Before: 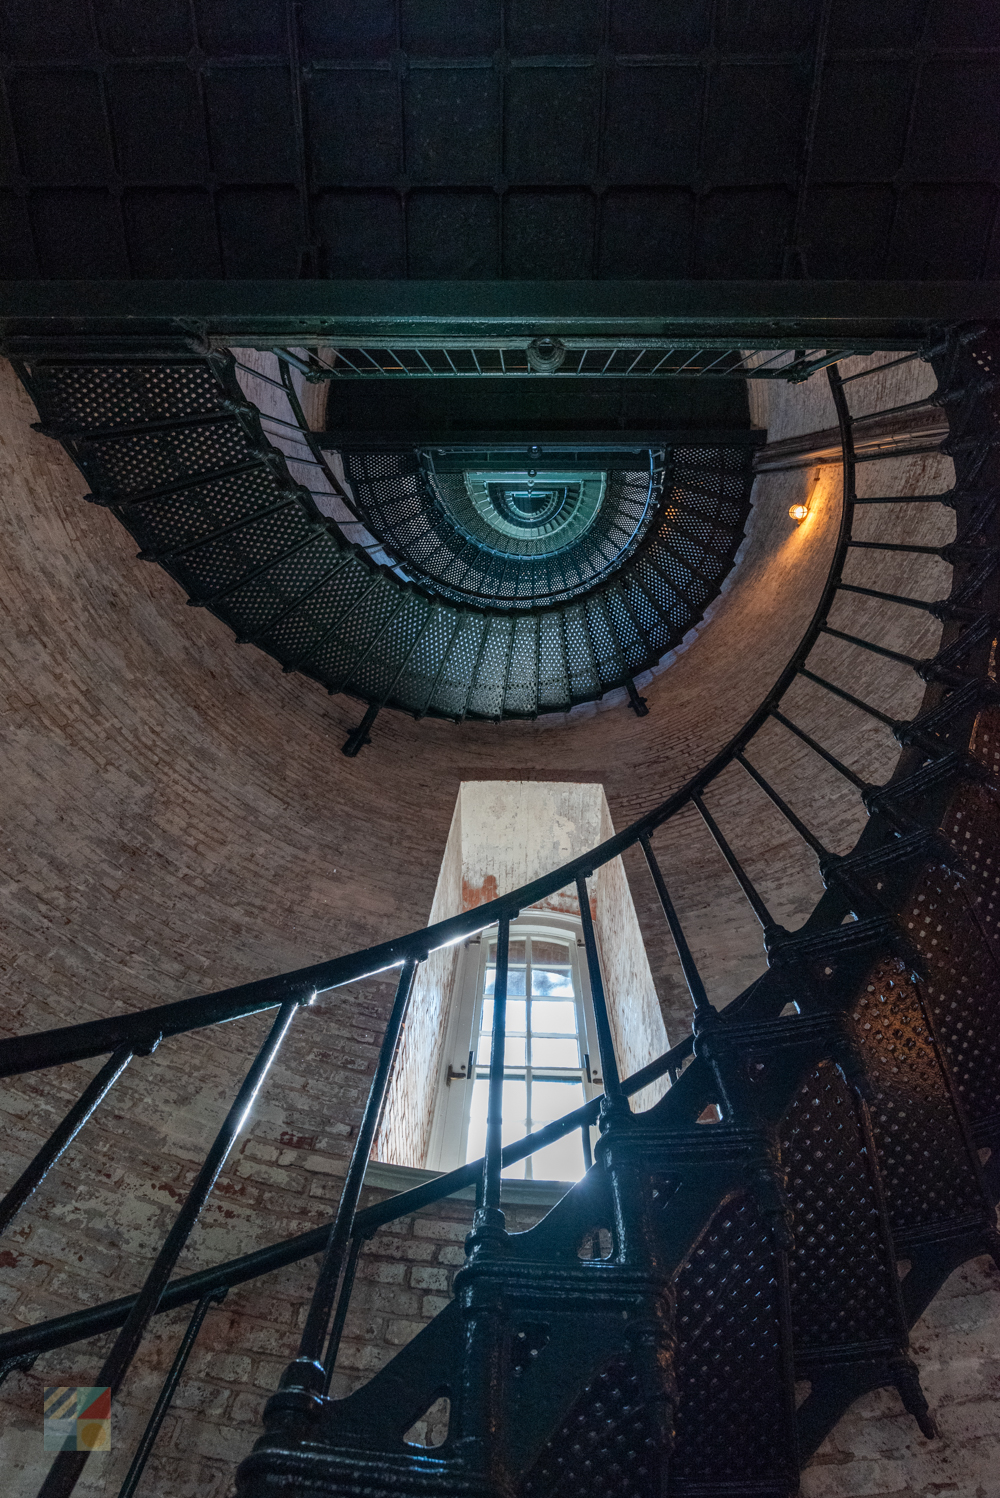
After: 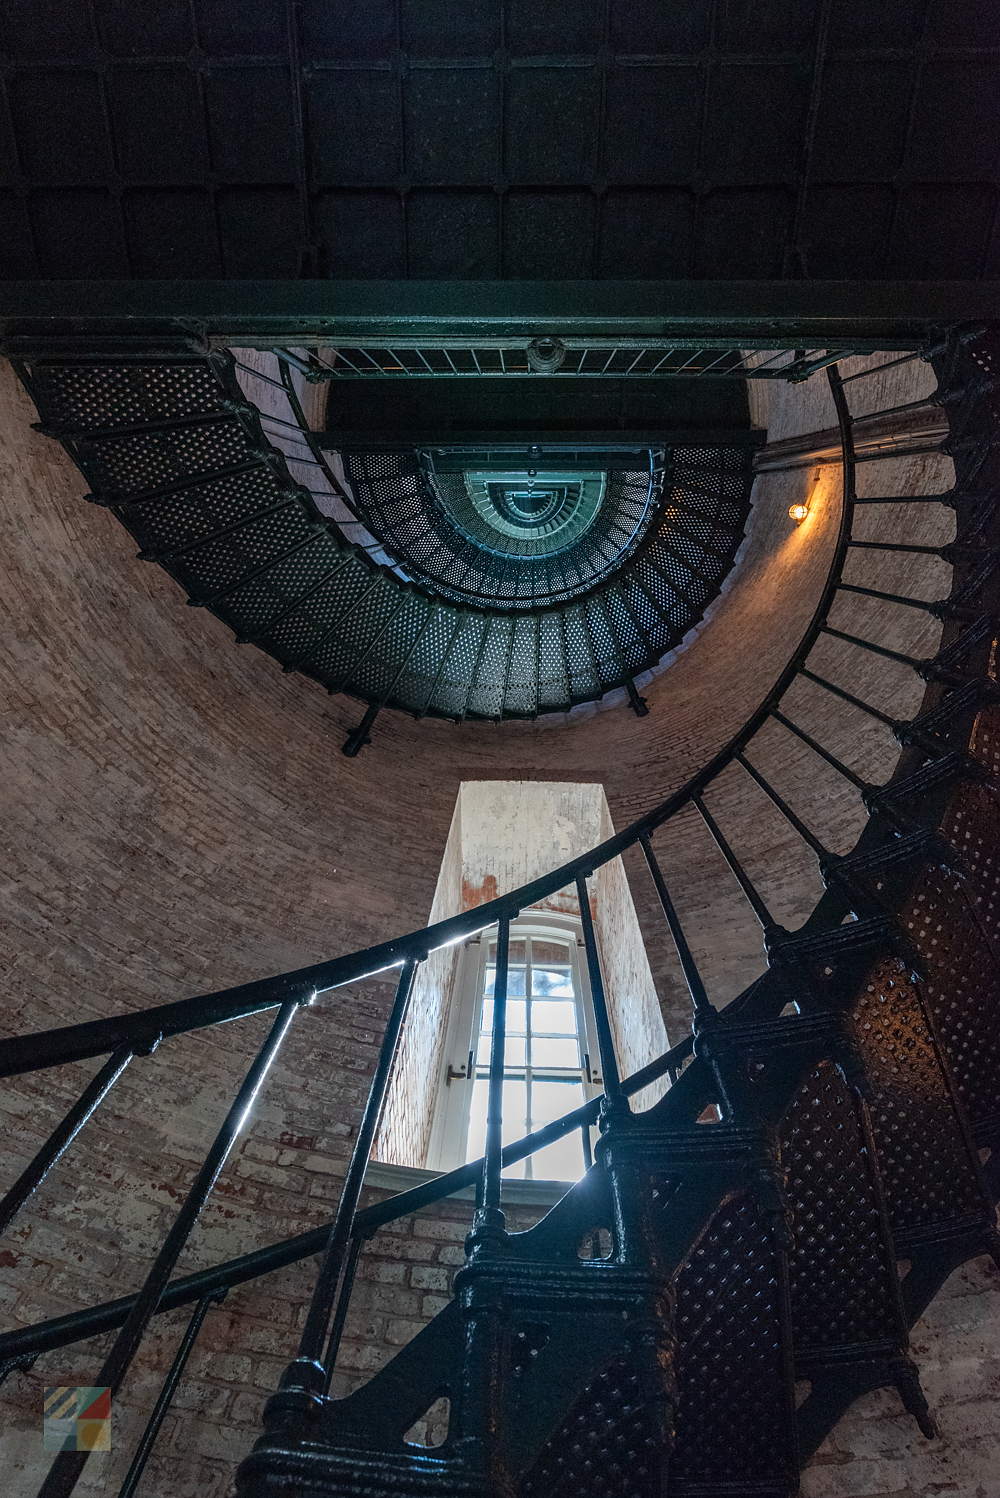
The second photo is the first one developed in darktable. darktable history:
sharpen: radius 1.008, threshold 1.075
